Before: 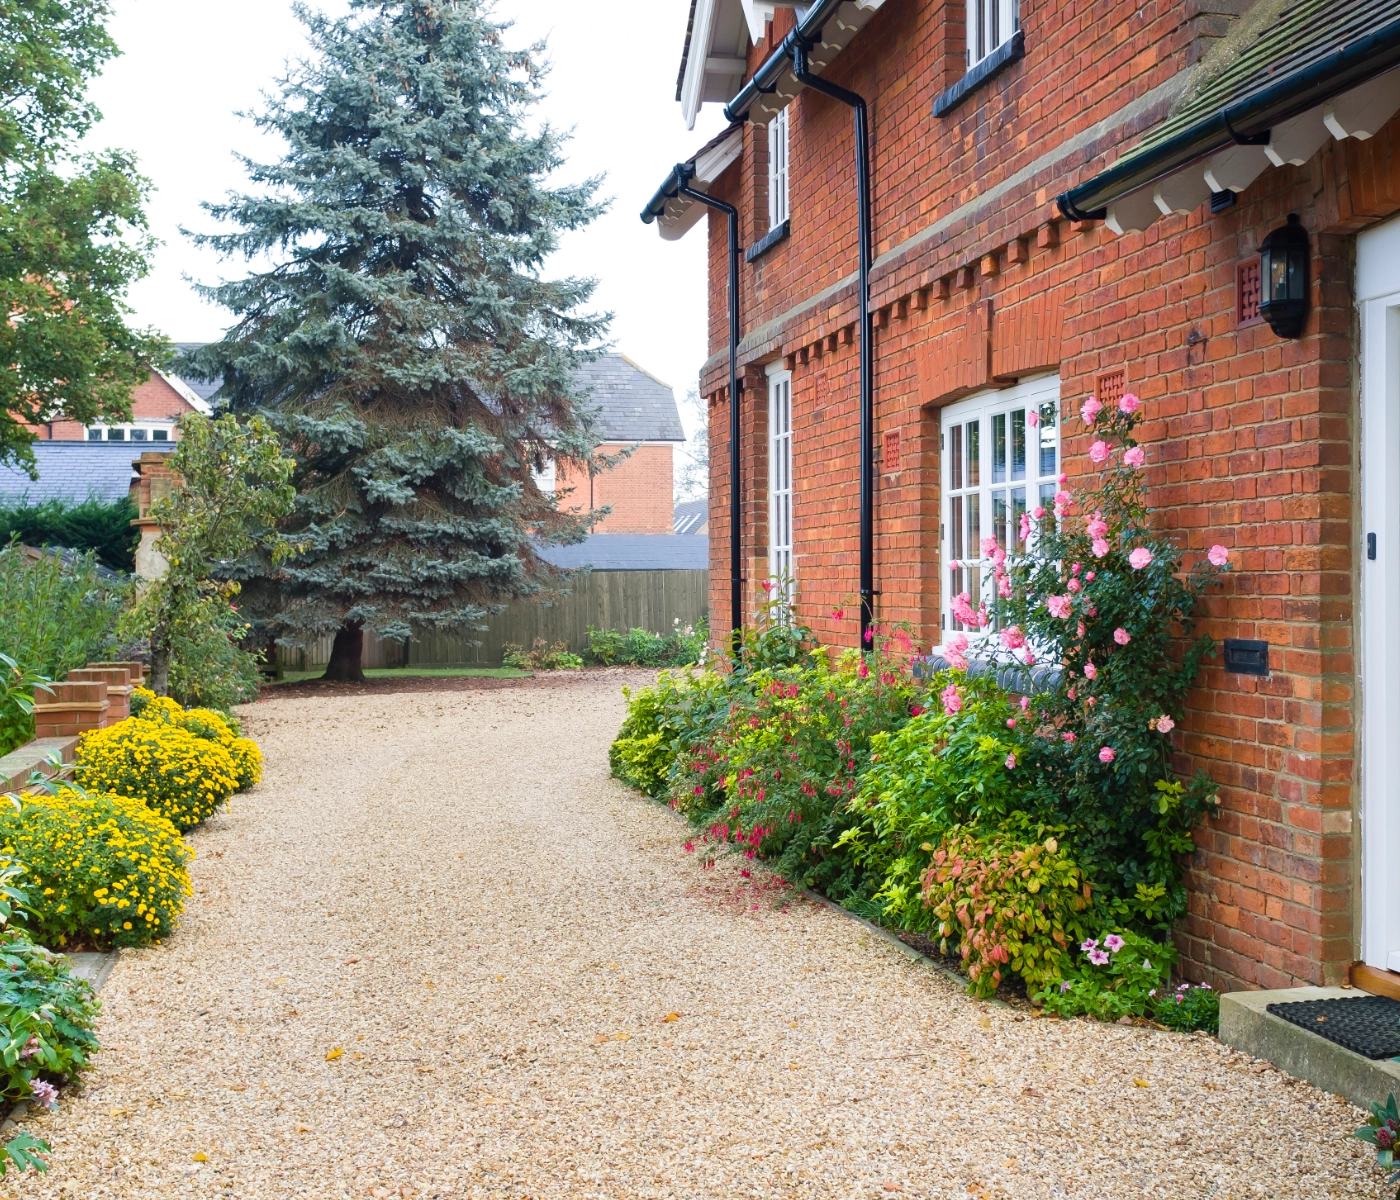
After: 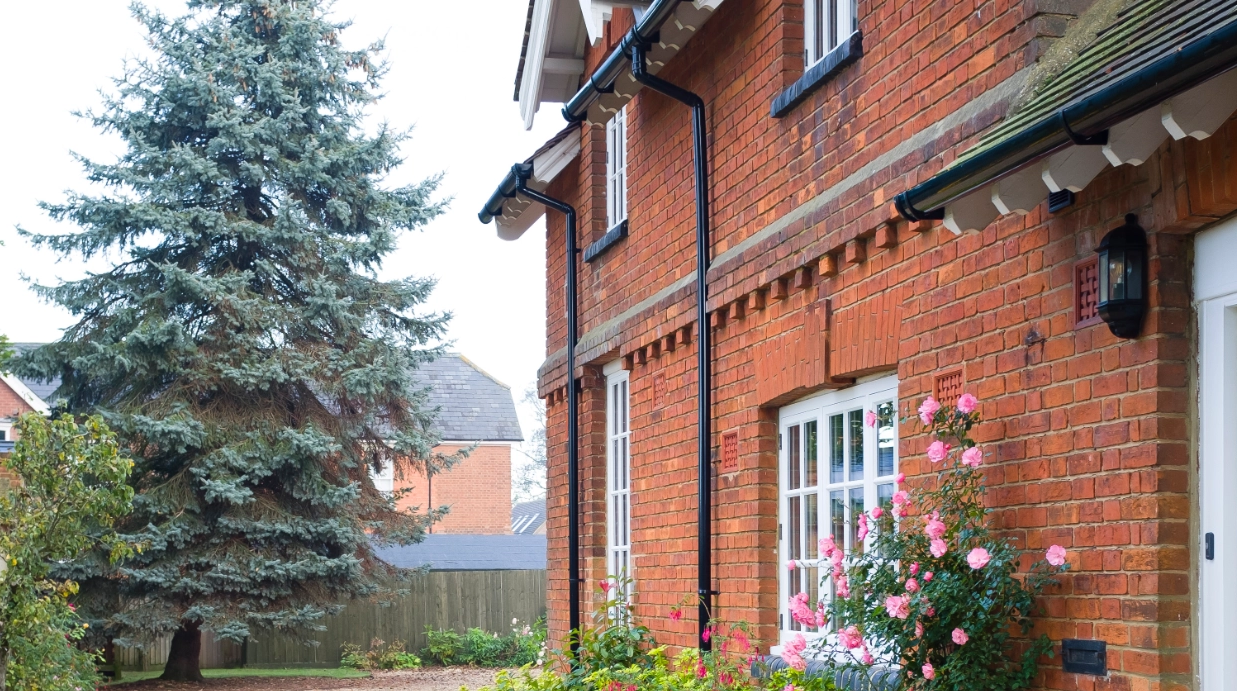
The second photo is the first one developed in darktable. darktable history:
crop and rotate: left 11.6%, bottom 42.378%
